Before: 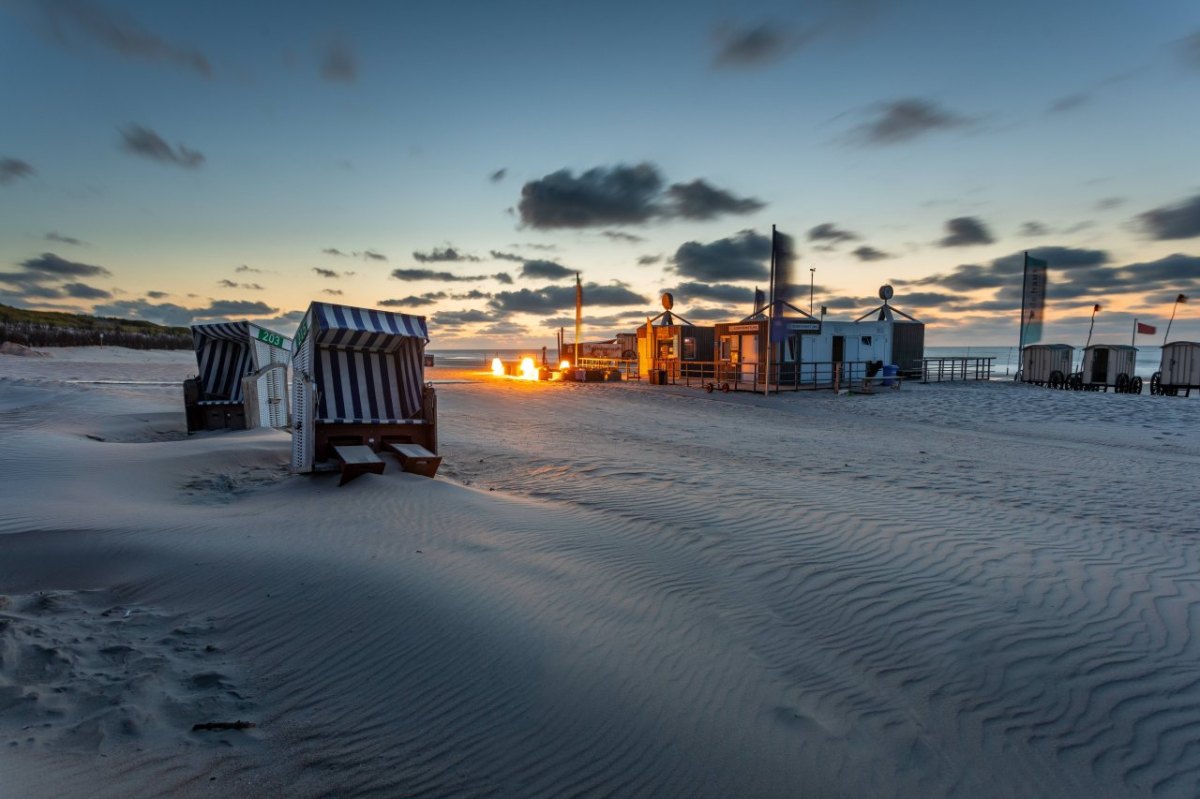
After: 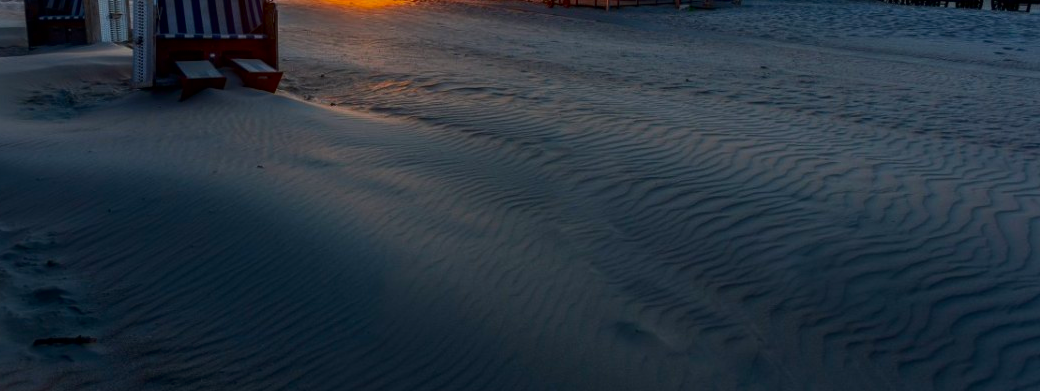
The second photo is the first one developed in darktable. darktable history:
crop and rotate: left 13.31%, top 48.222%, bottom 2.755%
contrast brightness saturation: brightness -0.25, saturation 0.202
